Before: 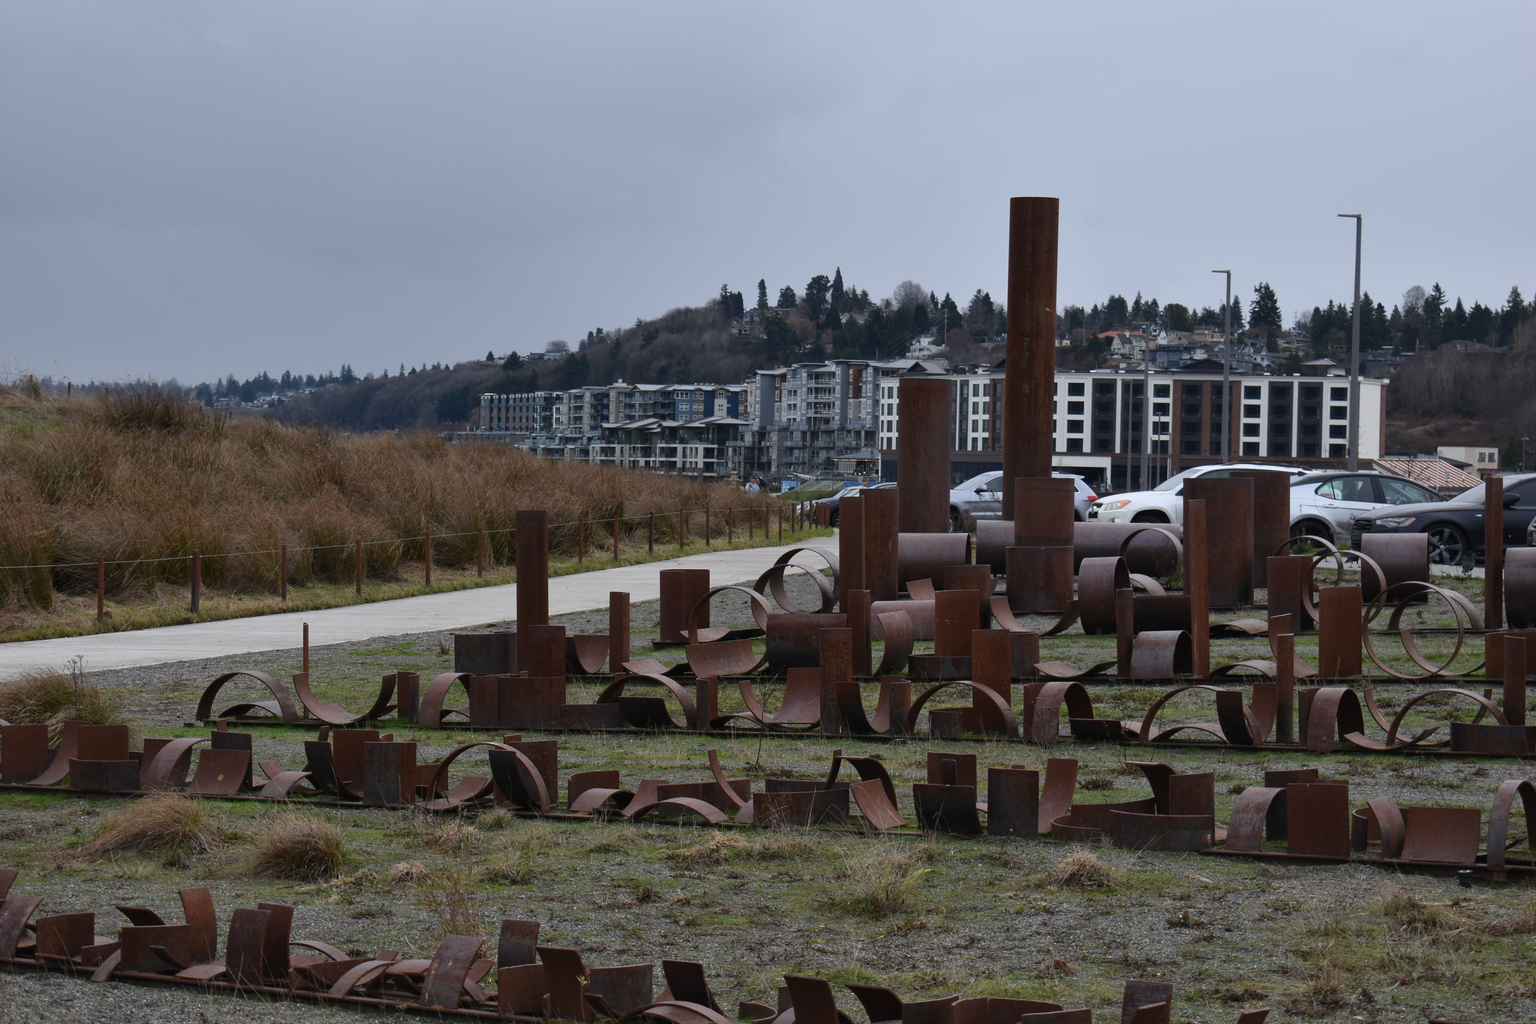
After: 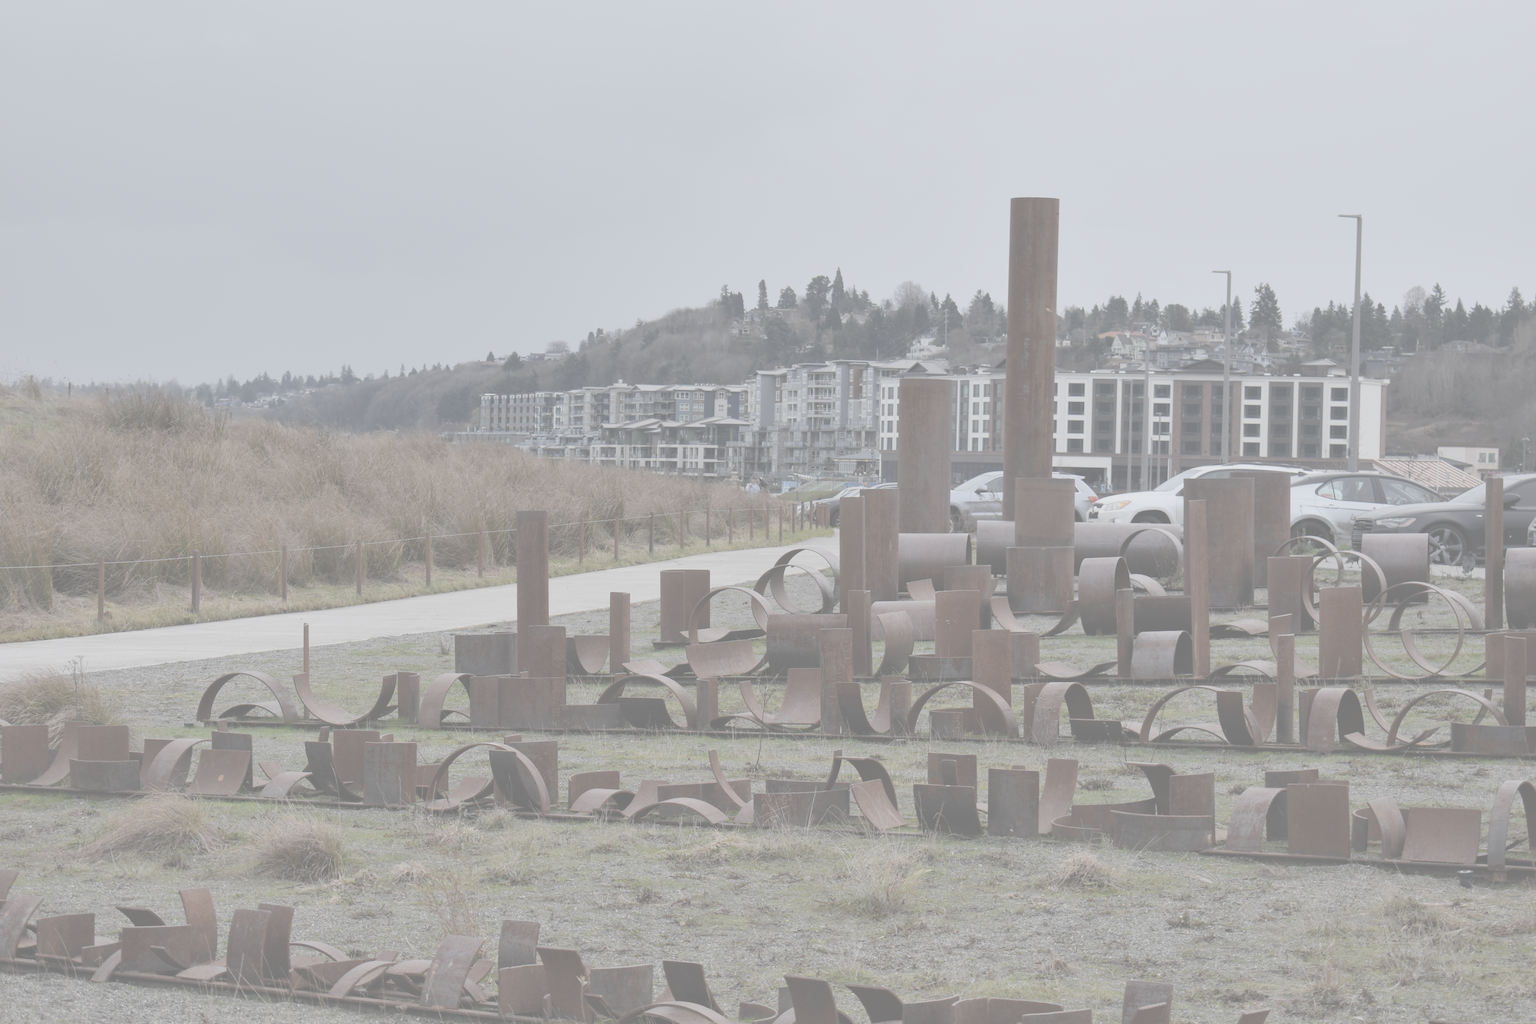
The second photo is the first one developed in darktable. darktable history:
color balance rgb: global offset › hue 170.74°, perceptual saturation grading › global saturation 29.981%, global vibrance 20%
contrast brightness saturation: contrast -0.338, brightness 0.74, saturation -0.76
